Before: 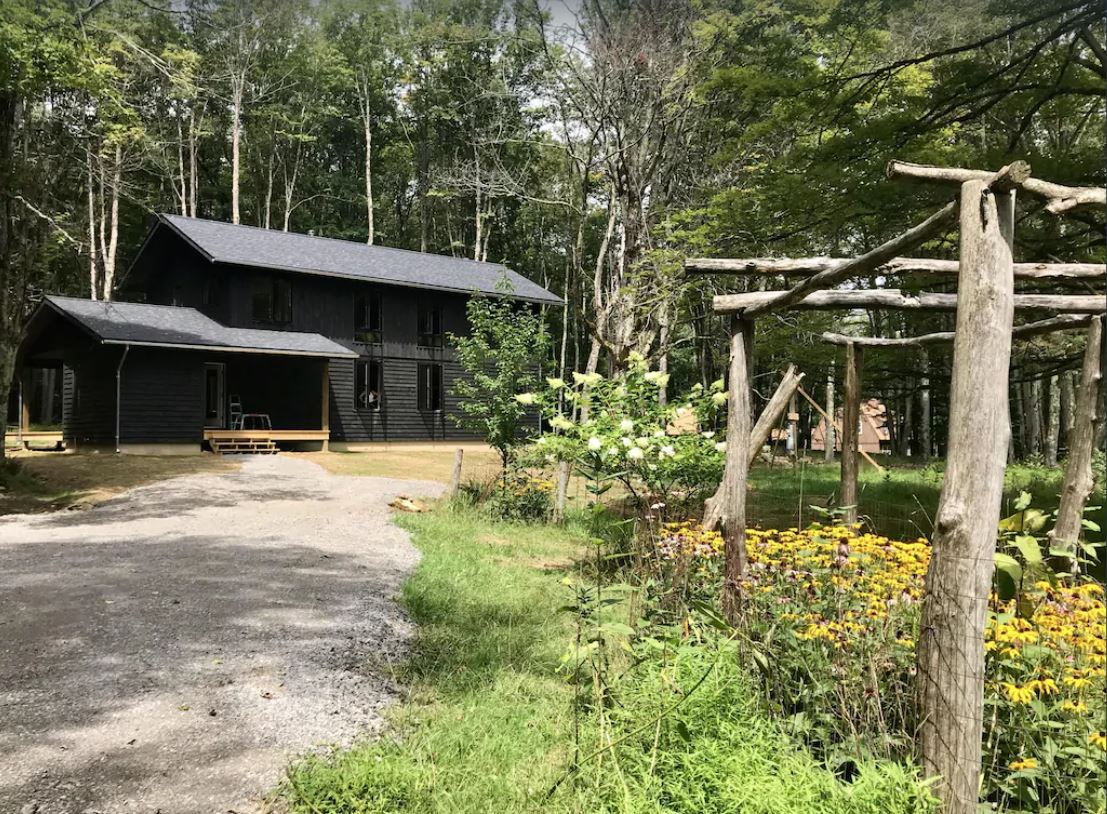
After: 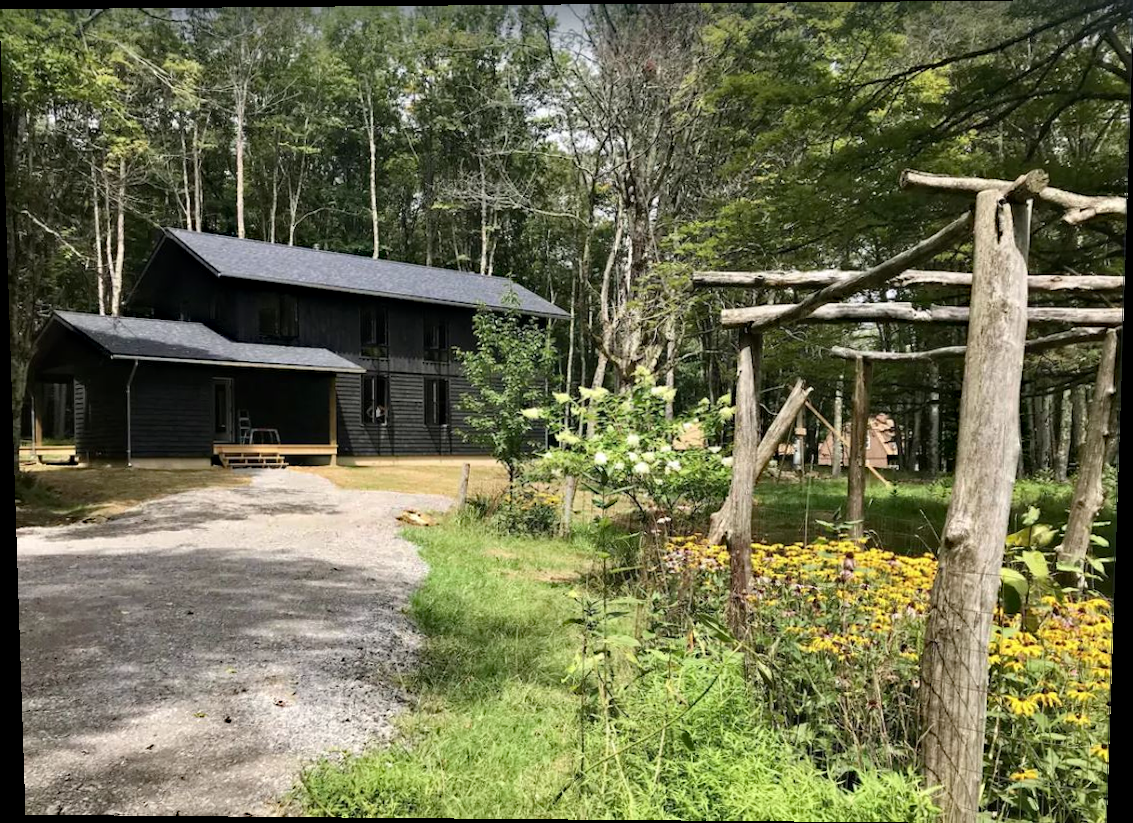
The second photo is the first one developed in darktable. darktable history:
rotate and perspective: lens shift (vertical) 0.048, lens shift (horizontal) -0.024, automatic cropping off
haze removal: strength 0.29, distance 0.25, compatibility mode true, adaptive false
